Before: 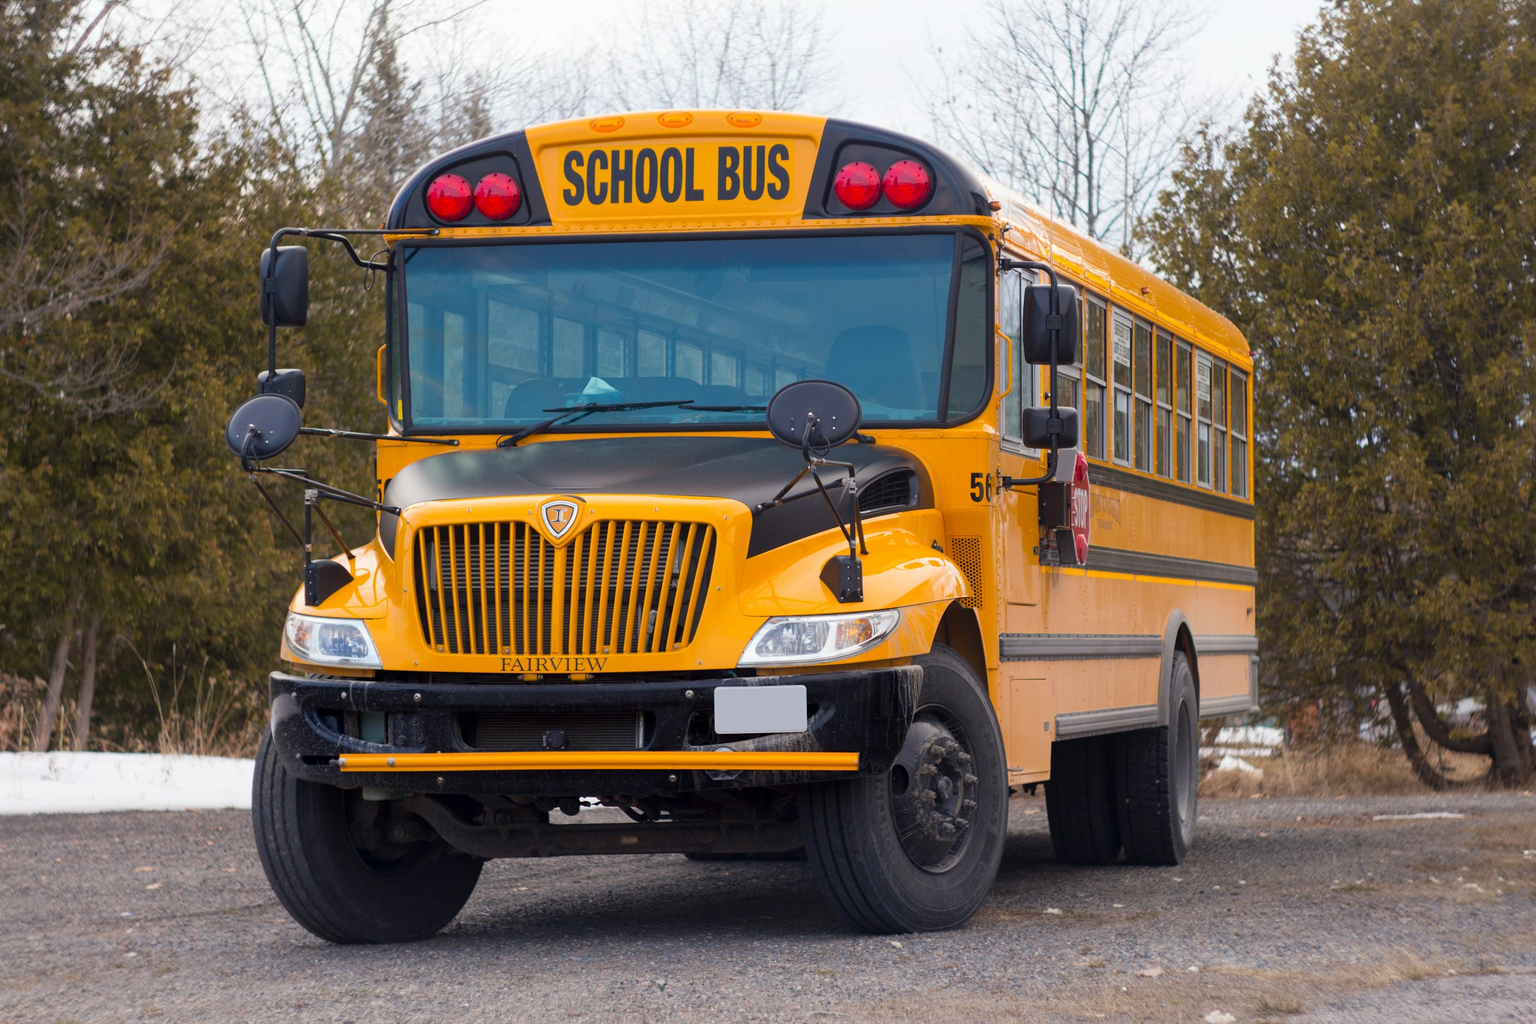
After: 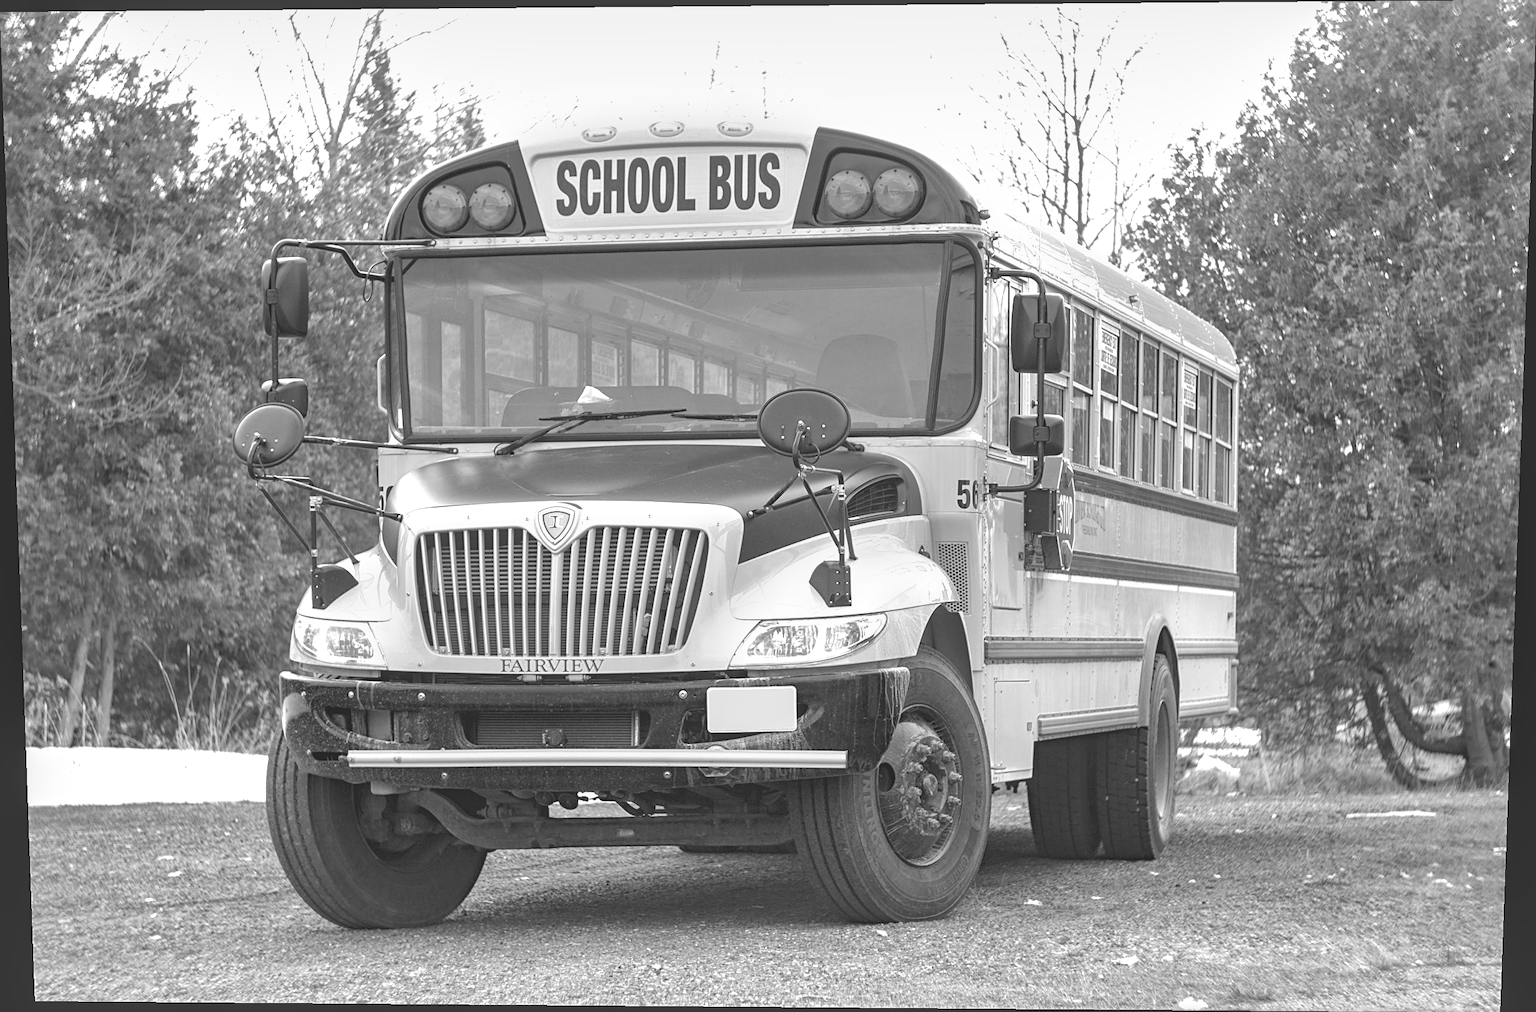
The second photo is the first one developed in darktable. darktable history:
rotate and perspective: lens shift (vertical) 0.048, lens shift (horizontal) -0.024, automatic cropping off
sharpen: on, module defaults
exposure: black level correction 0, exposure 1.741 EV, compensate exposure bias true, compensate highlight preservation false
shadows and highlights: on, module defaults
local contrast: on, module defaults
monochrome: a 1.94, b -0.638
haze removal: compatibility mode true, adaptive false
contrast brightness saturation: contrast -0.28
